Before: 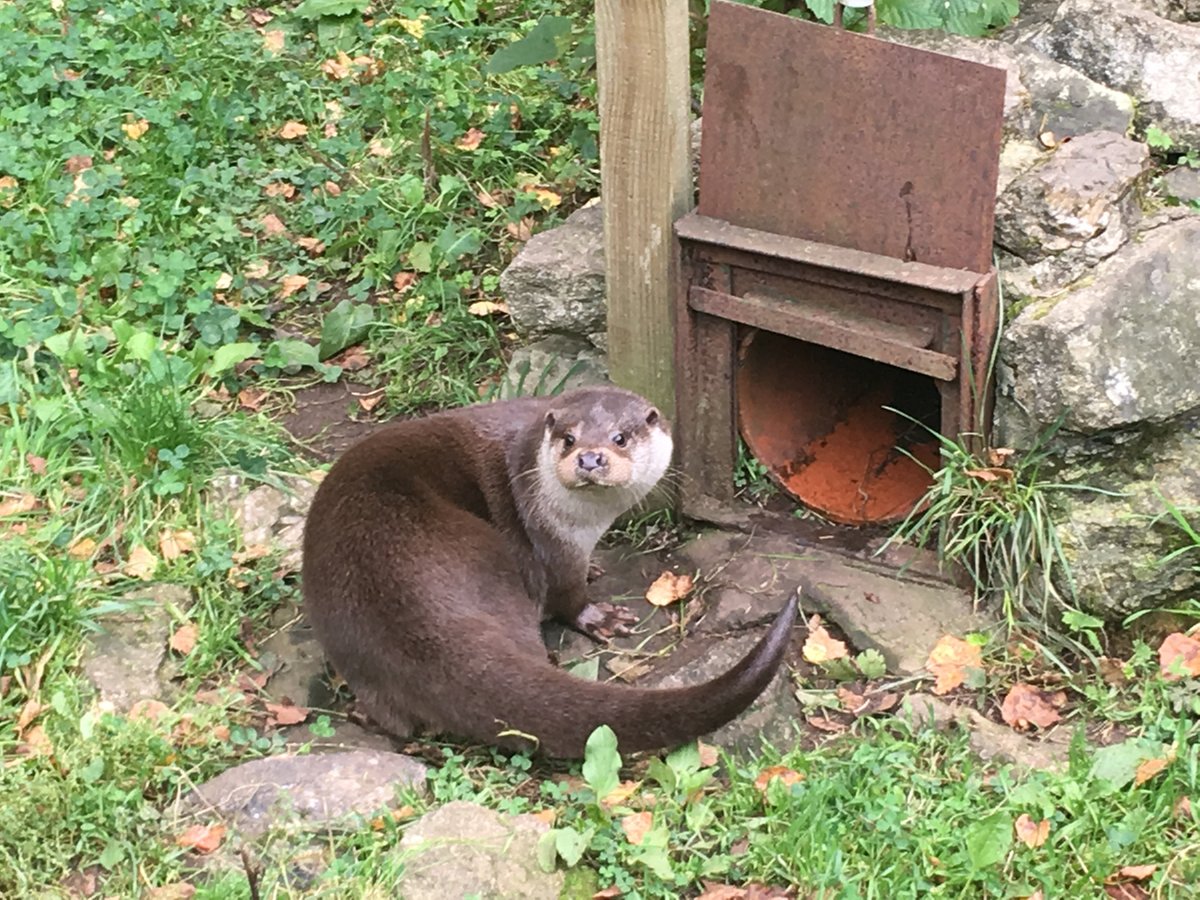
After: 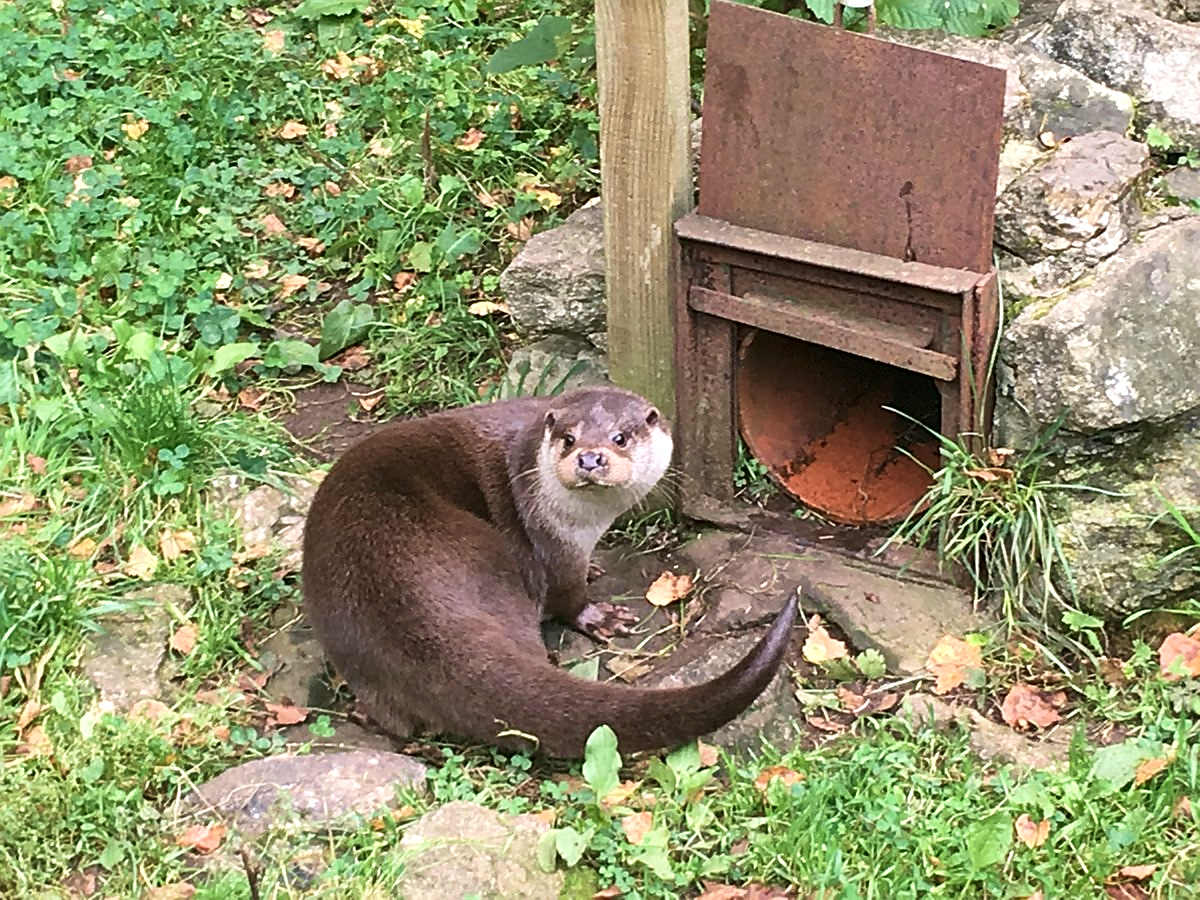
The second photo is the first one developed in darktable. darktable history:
sharpen: on, module defaults
local contrast: mode bilateral grid, contrast 25, coarseness 50, detail 123%, midtone range 0.2
velvia: on, module defaults
